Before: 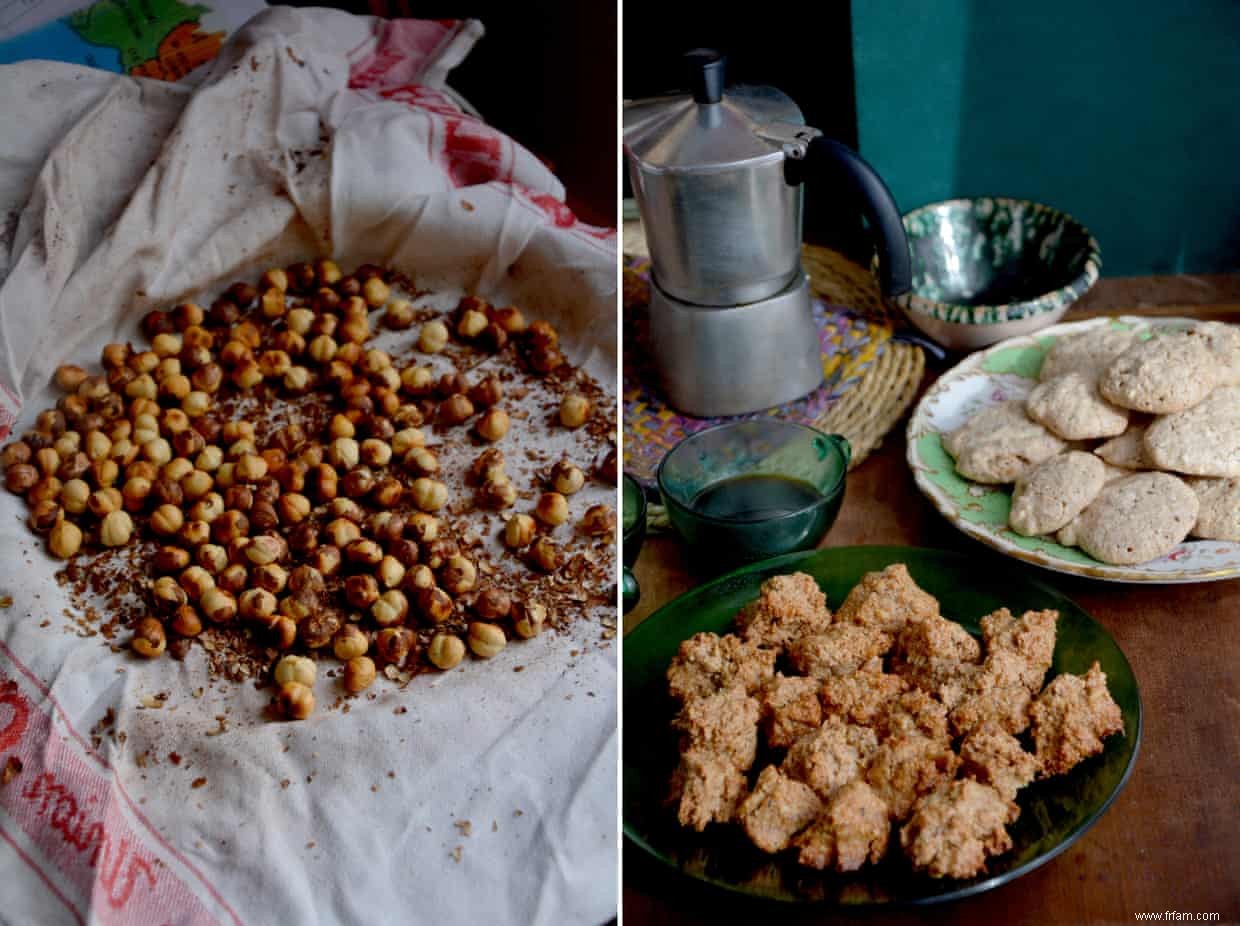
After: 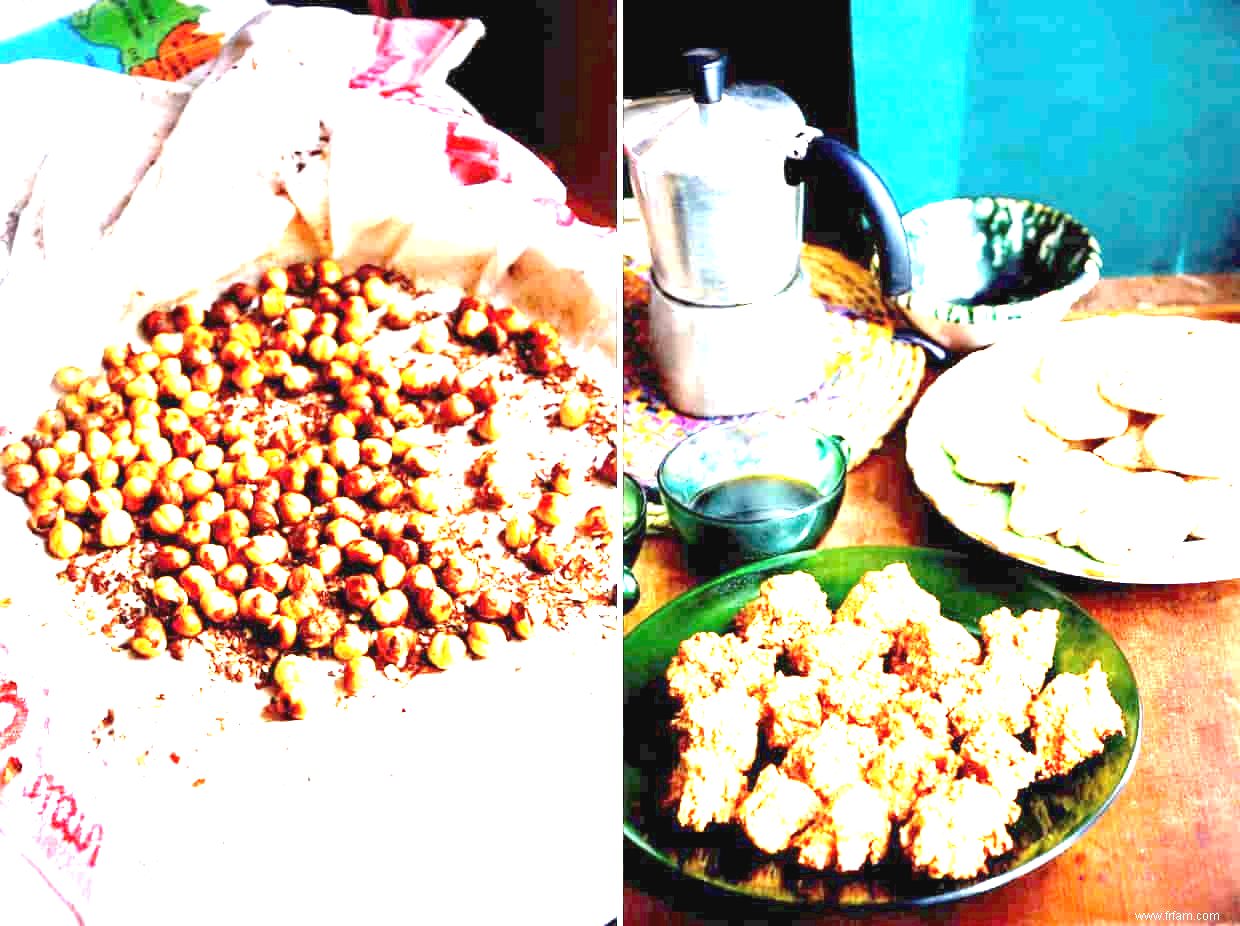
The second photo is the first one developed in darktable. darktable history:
exposure: black level correction 0, exposure 4.059 EV, compensate highlight preservation false
